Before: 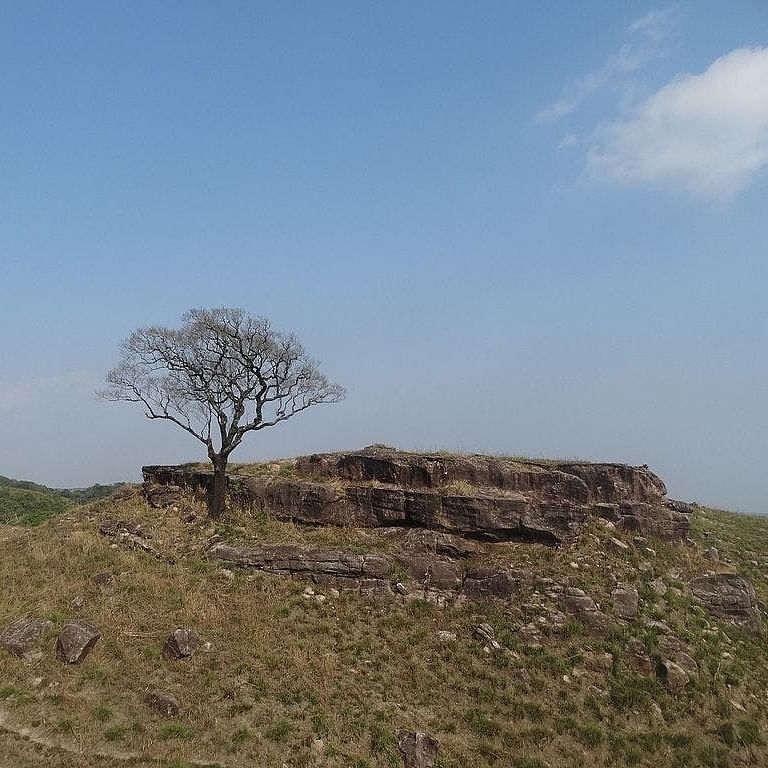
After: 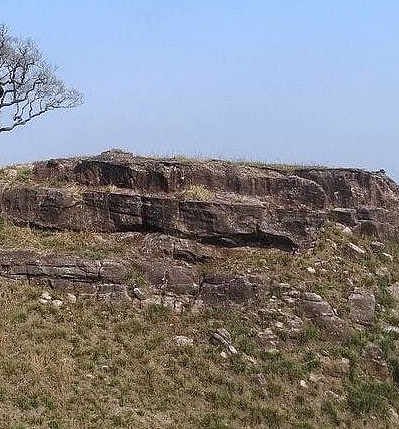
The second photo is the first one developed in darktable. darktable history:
exposure: exposure 0.561 EV, compensate highlight preservation false
color calibration: illuminant as shot in camera, x 0.358, y 0.373, temperature 4628.91 K
crop: left 34.285%, top 38.529%, right 13.663%, bottom 5.486%
